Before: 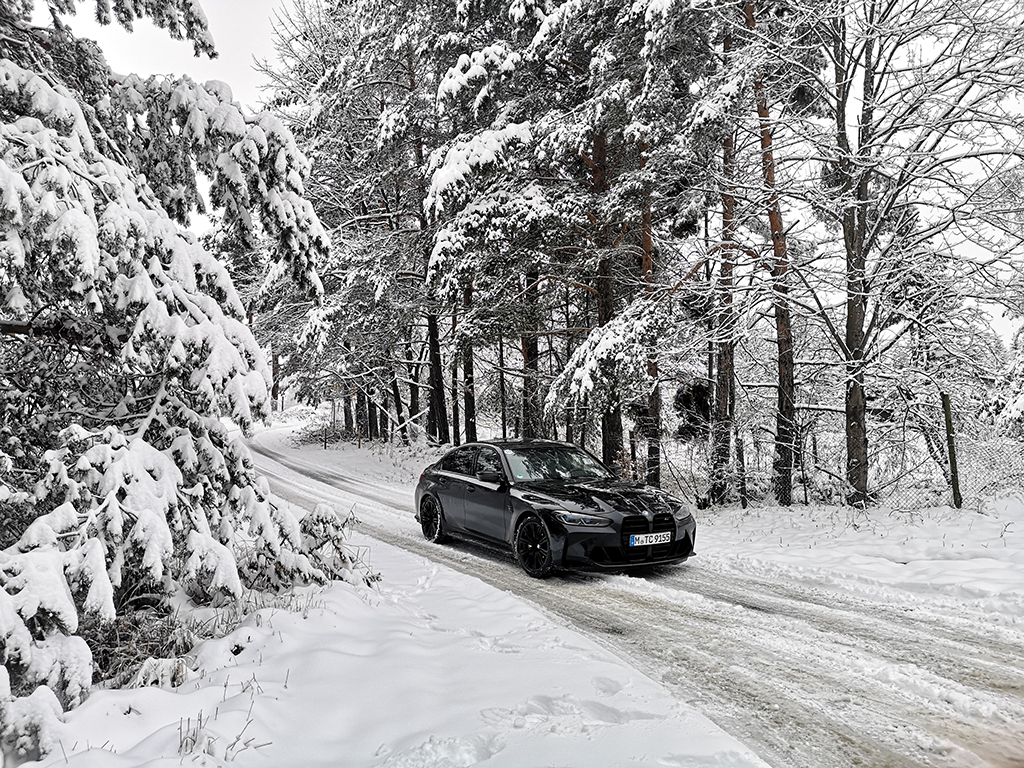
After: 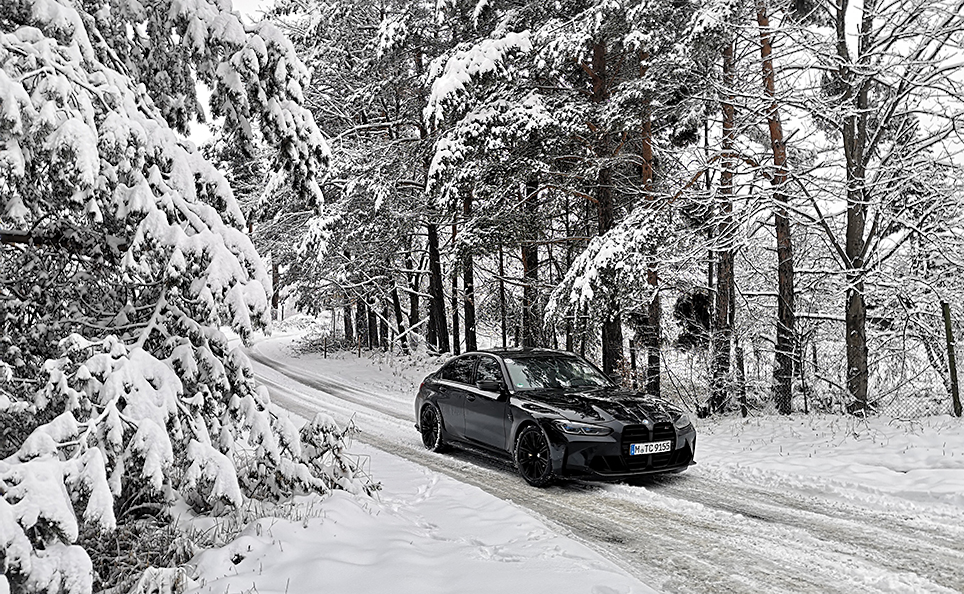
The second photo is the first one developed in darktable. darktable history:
crop and rotate: angle 0.052°, top 11.887%, right 5.691%, bottom 10.637%
sharpen: amount 0.208
tone equalizer: on, module defaults
shadows and highlights: radius 126.15, shadows 21.14, highlights -21.19, low approximation 0.01
